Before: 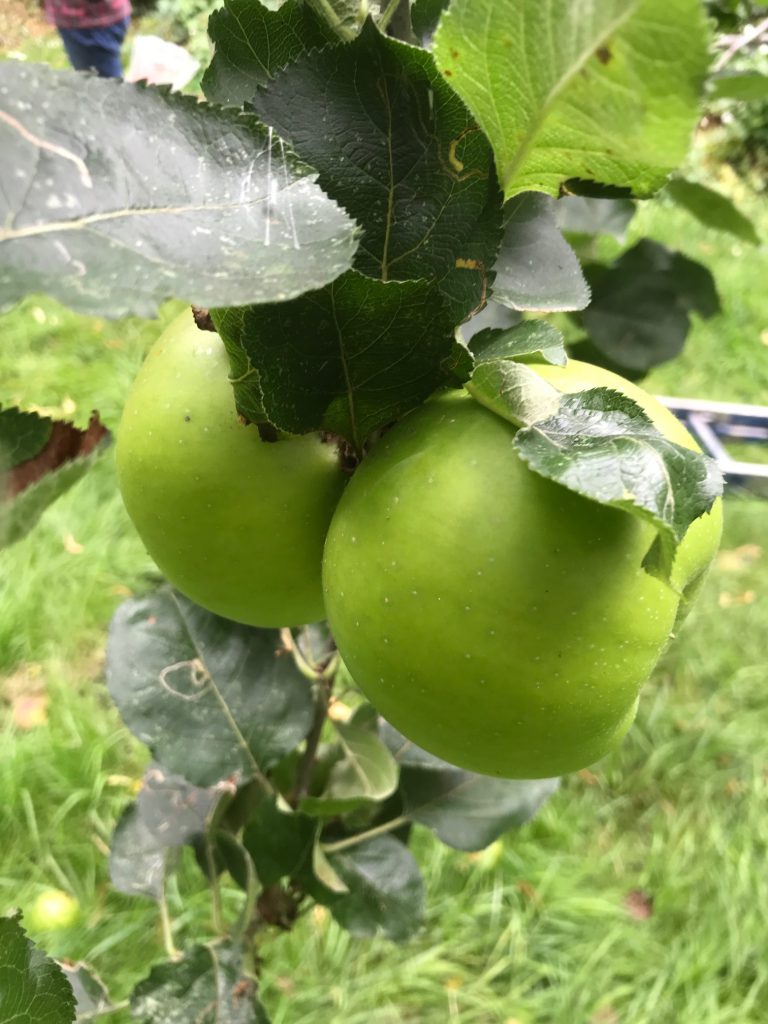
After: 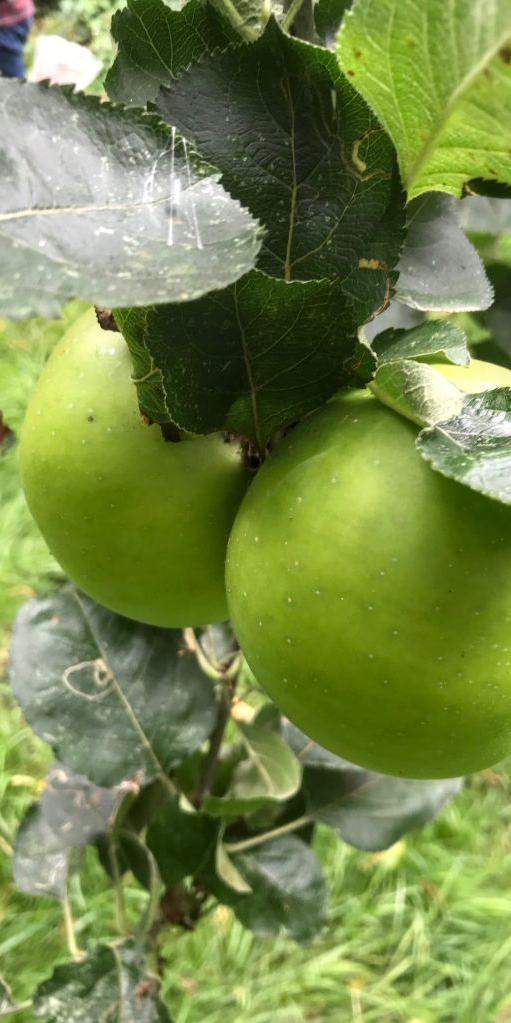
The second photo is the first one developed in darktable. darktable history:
local contrast: on, module defaults
crop and rotate: left 12.673%, right 20.66%
